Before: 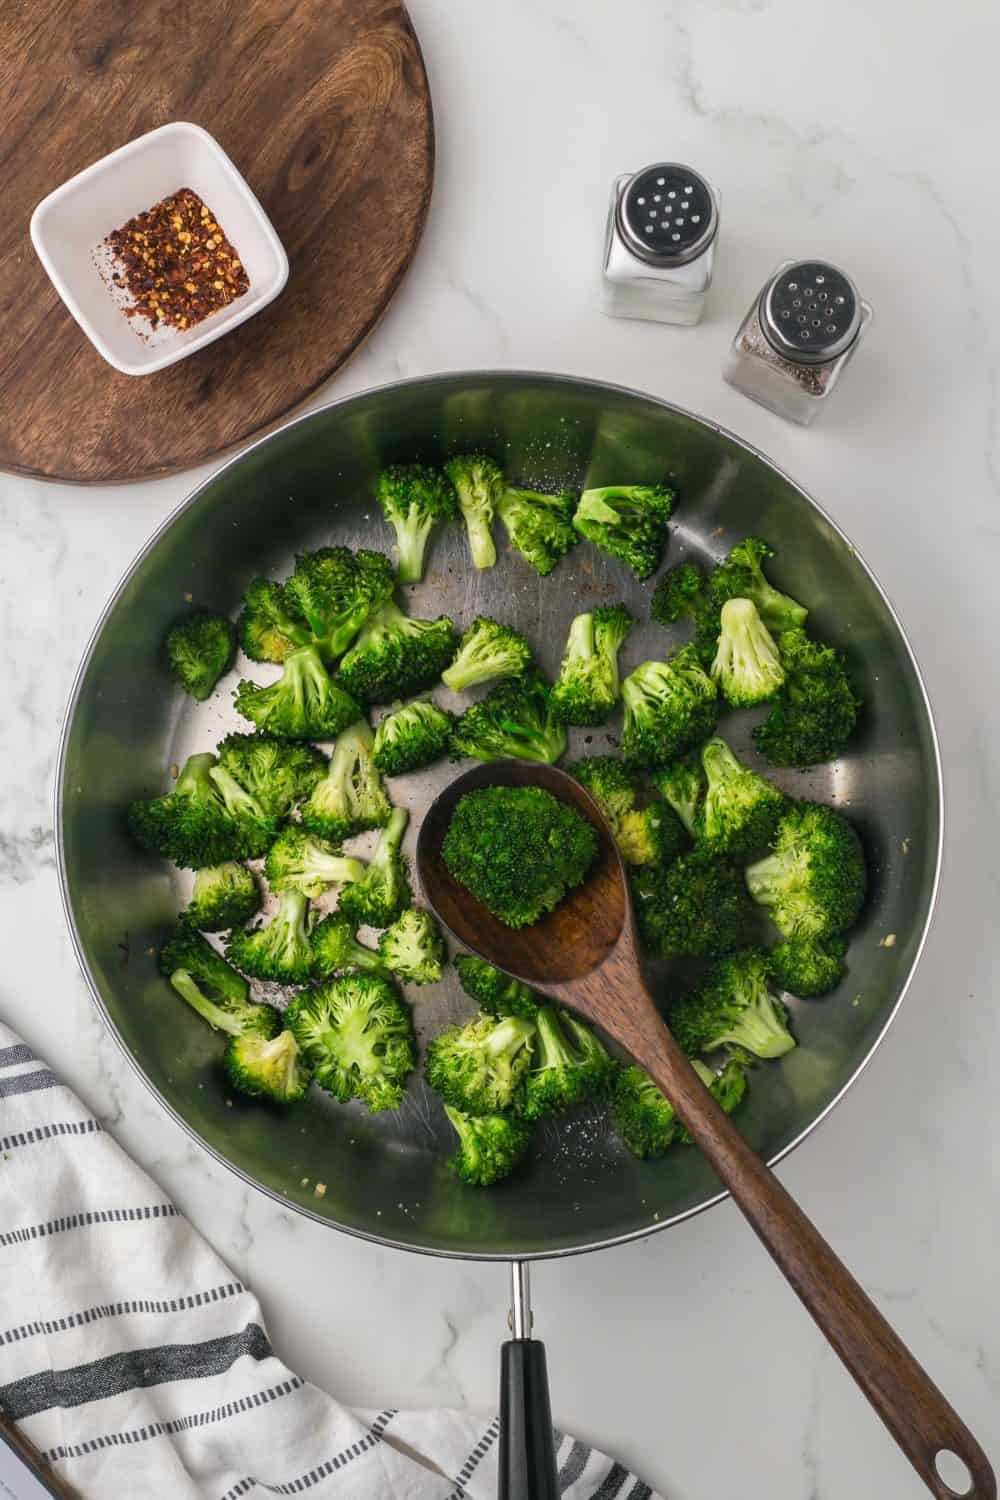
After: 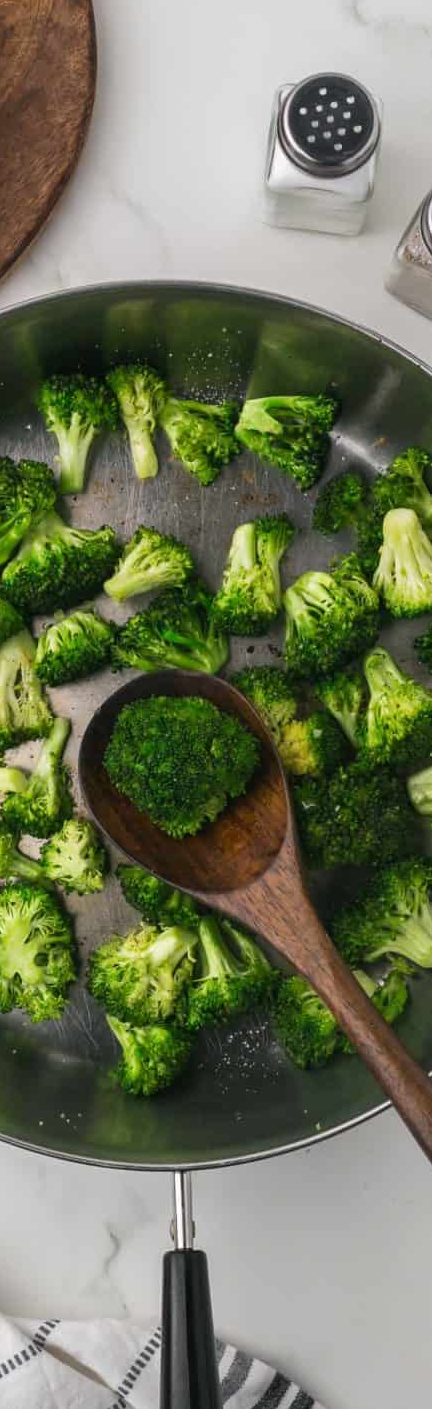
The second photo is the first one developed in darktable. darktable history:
crop: left 33.872%, top 6.017%, right 22.892%
